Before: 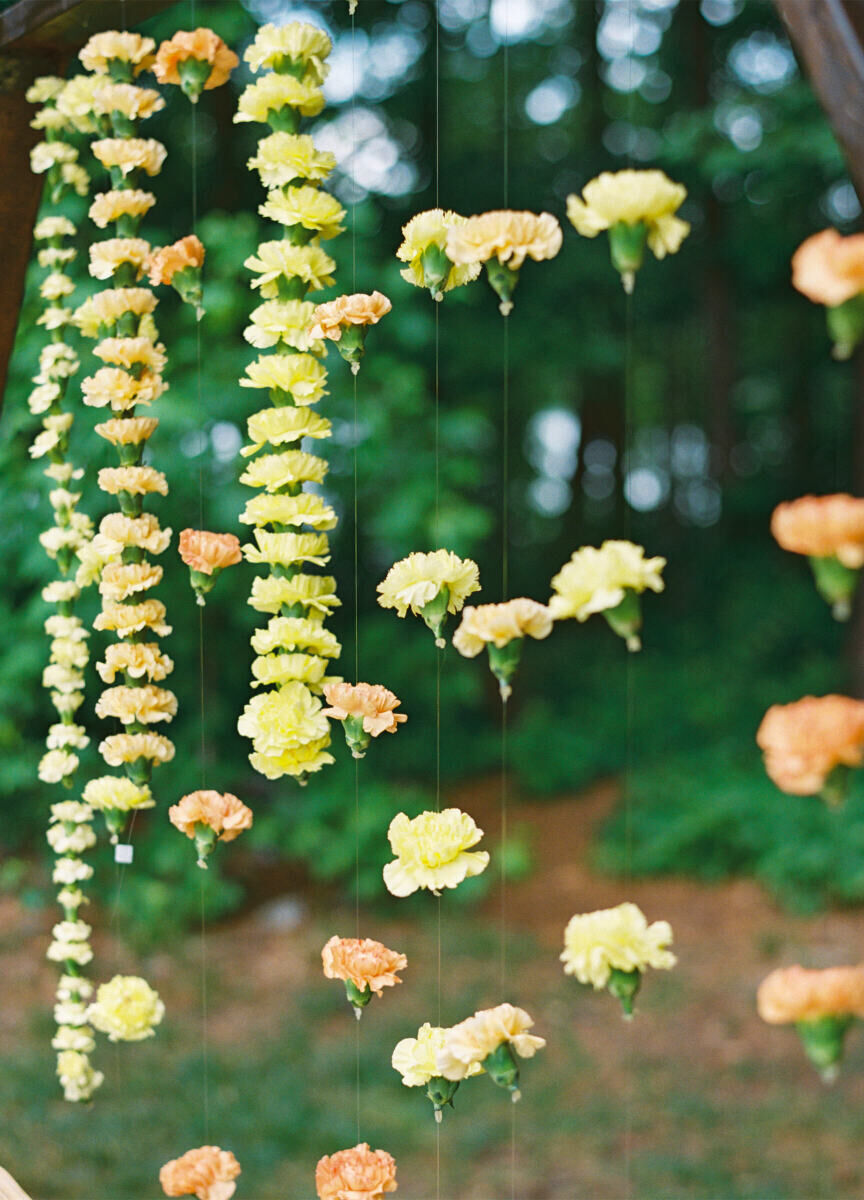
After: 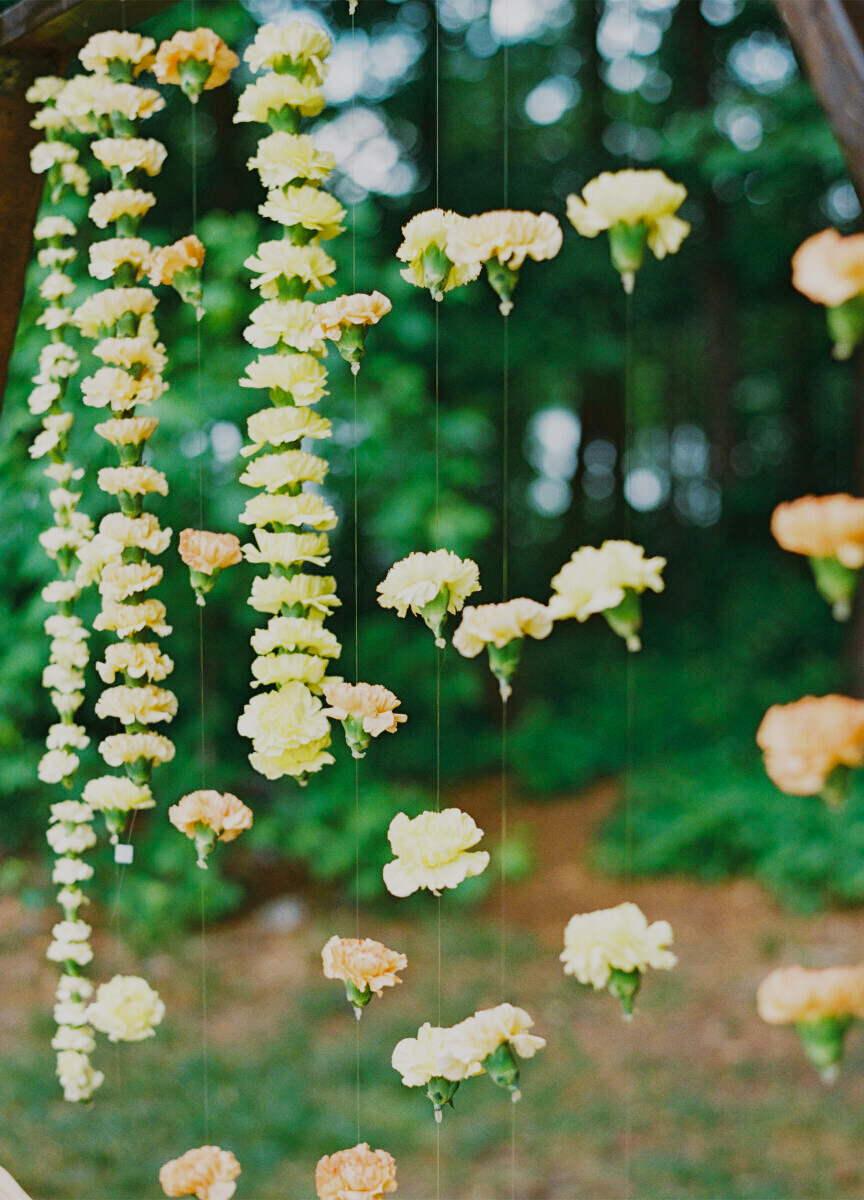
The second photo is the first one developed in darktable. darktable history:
exposure: exposure 0.2 EV, compensate exposure bias true, compensate highlight preservation false
filmic rgb: black relative exposure -7.65 EV, white relative exposure 4.56 EV, threshold 3.04 EV, hardness 3.61, contrast 1.058, preserve chrominance no, color science v5 (2021), iterations of high-quality reconstruction 10, contrast in shadows safe, contrast in highlights safe, enable highlight reconstruction true
